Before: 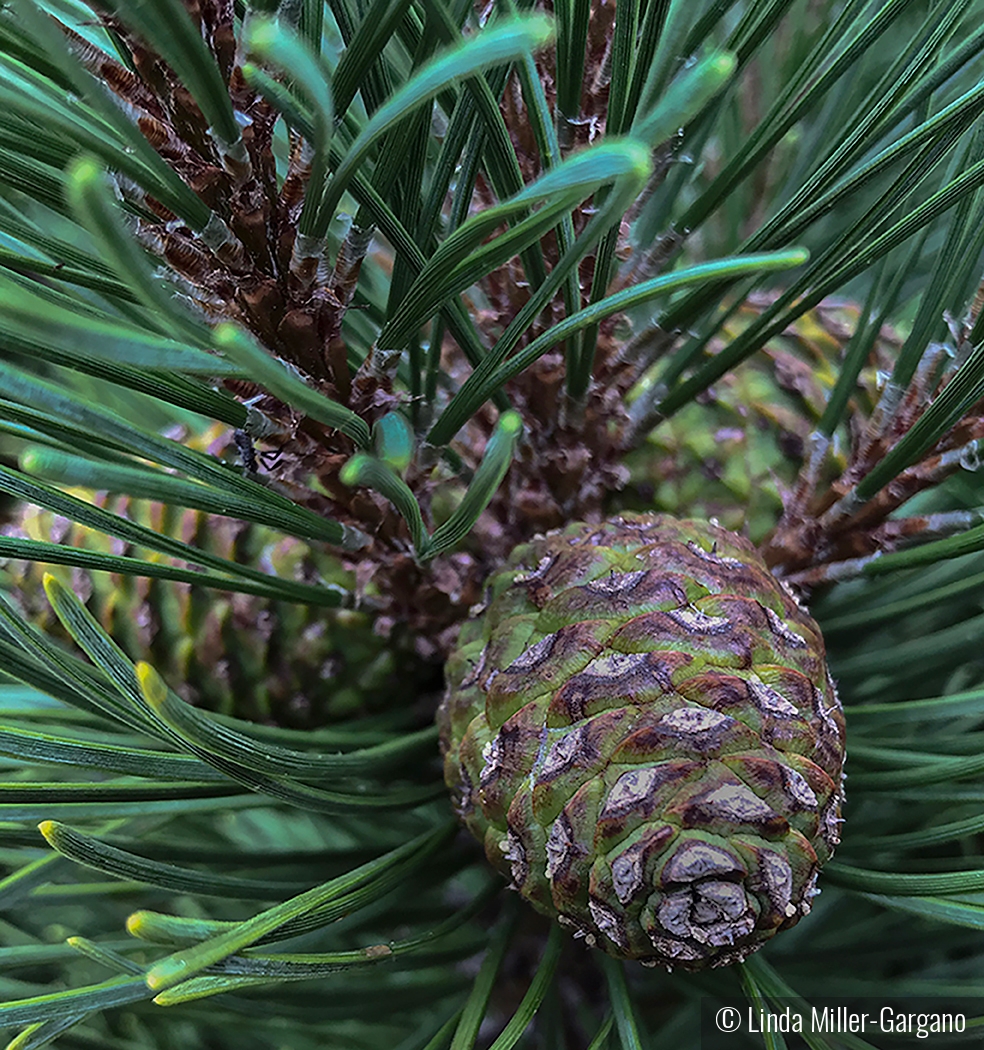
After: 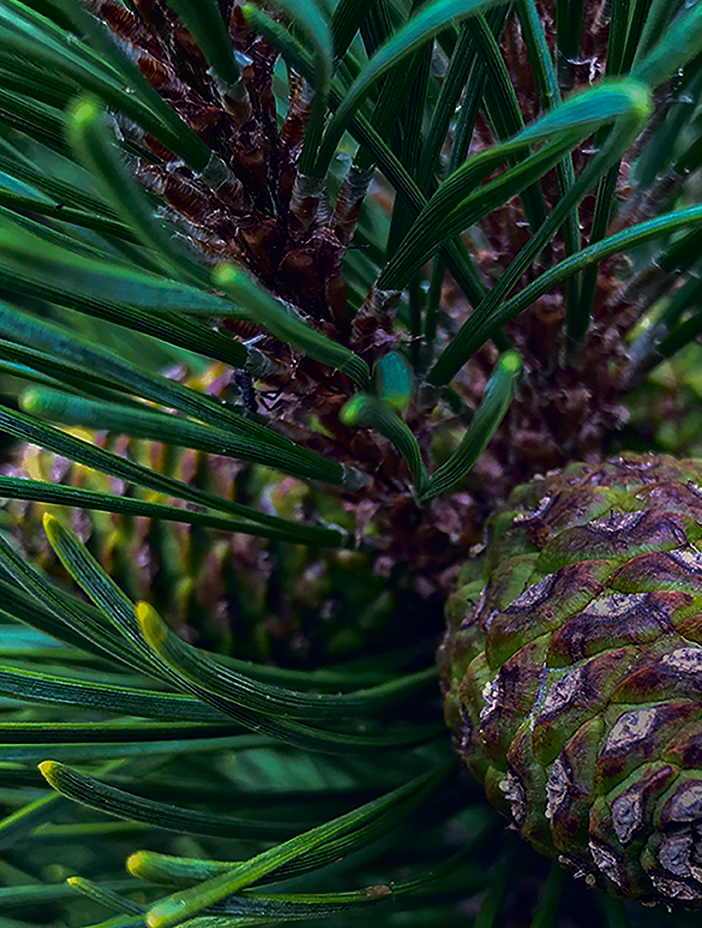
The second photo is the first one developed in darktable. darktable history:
crop: top 5.803%, right 27.864%, bottom 5.804%
color balance rgb: shadows lift › hue 87.51°, highlights gain › chroma 1.62%, highlights gain › hue 55.1°, global offset › chroma 0.06%, global offset › hue 253.66°, linear chroma grading › global chroma 0.5%
contrast brightness saturation: brightness -0.25, saturation 0.2
